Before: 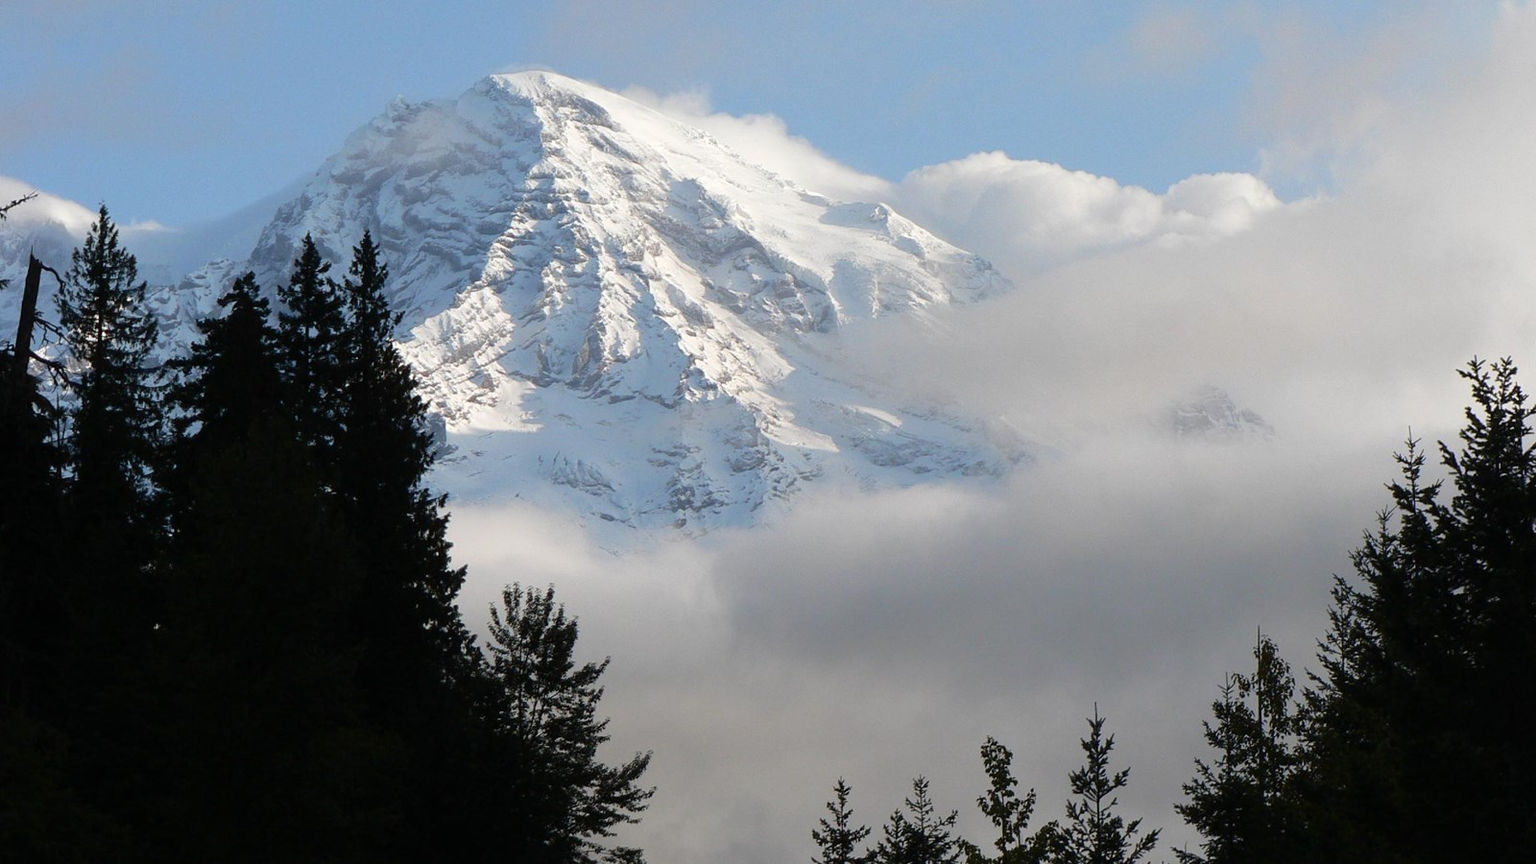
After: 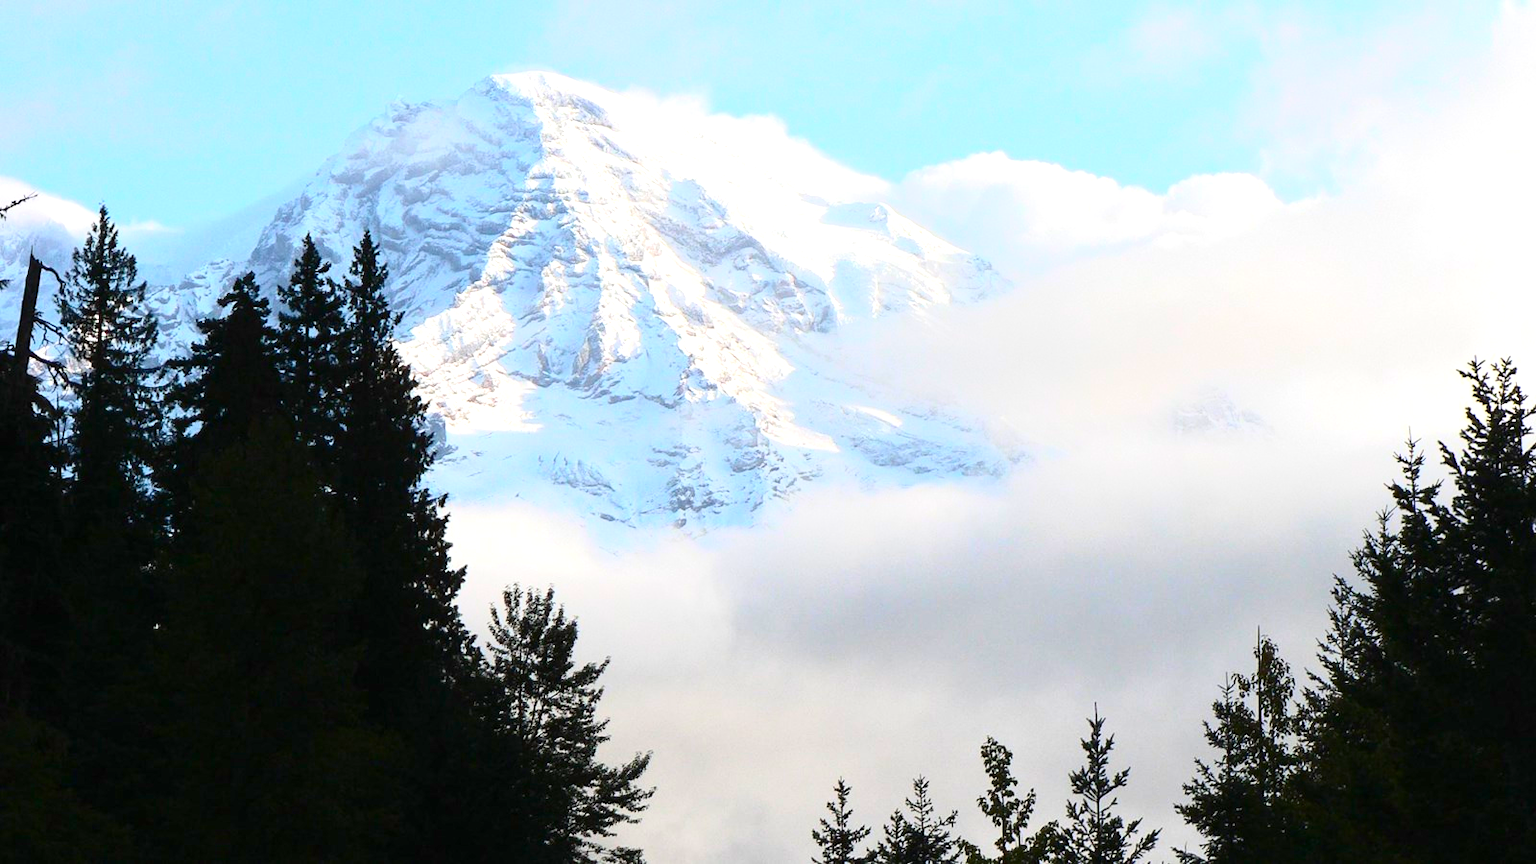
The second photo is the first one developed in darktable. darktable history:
exposure: black level correction 0, exposure 1.001 EV, compensate exposure bias true, compensate highlight preservation false
tone curve: curves: ch0 [(0, 0) (0.091, 0.077) (0.517, 0.574) (0.745, 0.82) (0.844, 0.908) (0.909, 0.942) (1, 0.973)]; ch1 [(0, 0) (0.437, 0.404) (0.5, 0.5) (0.534, 0.546) (0.58, 0.603) (0.616, 0.649) (1, 1)]; ch2 [(0, 0) (0.442, 0.415) (0.5, 0.5) (0.535, 0.547) (0.585, 0.62) (1, 1)], color space Lab, independent channels, preserve colors none
contrast brightness saturation: saturation -0.064
